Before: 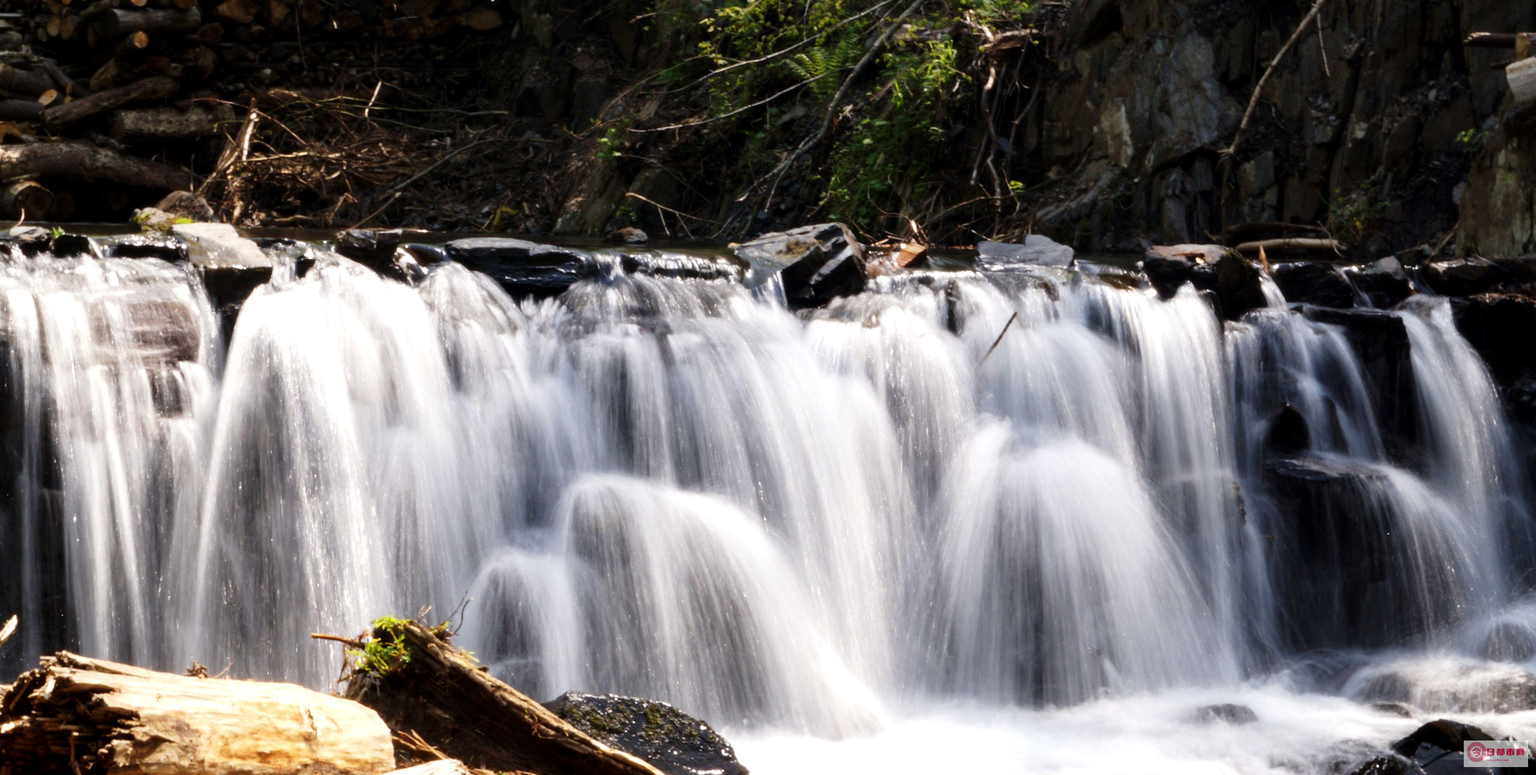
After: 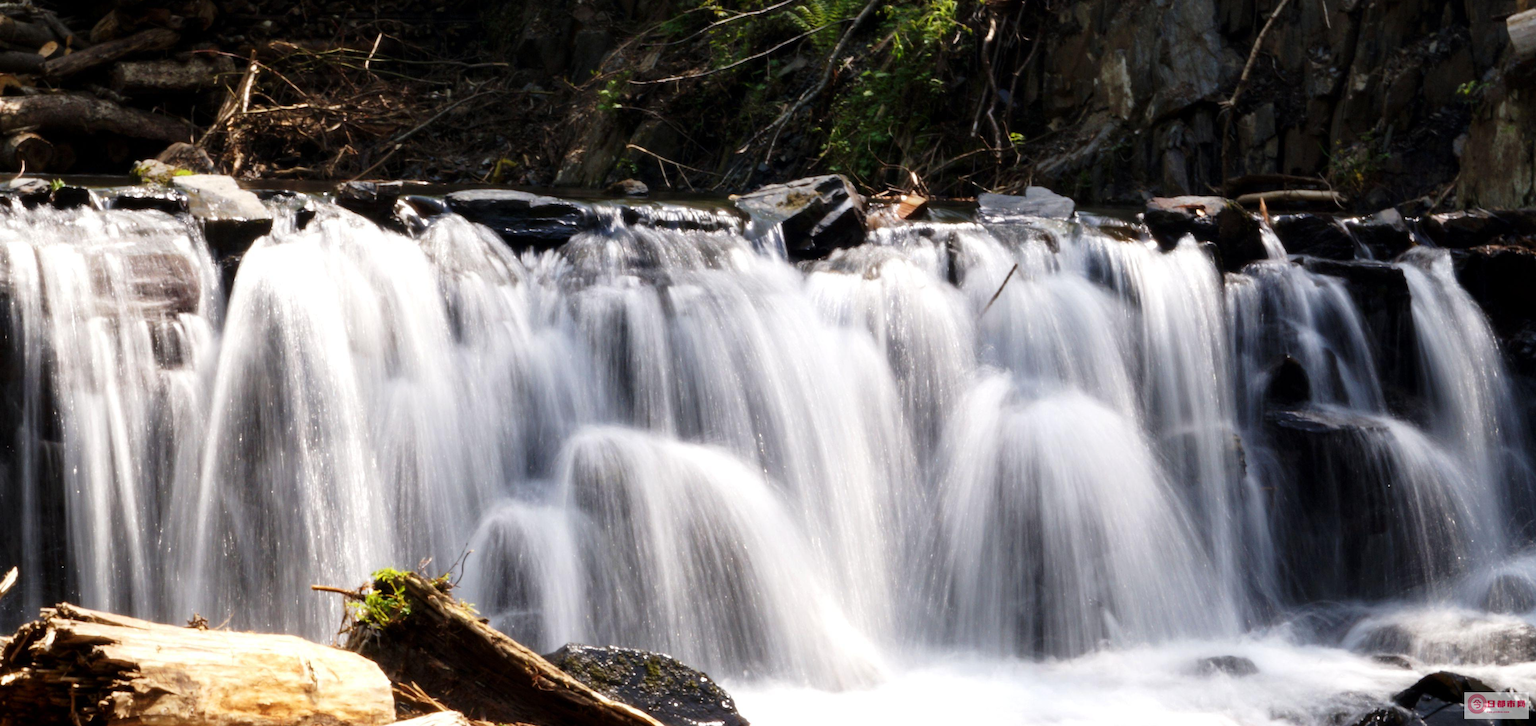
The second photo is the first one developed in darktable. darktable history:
crop and rotate: top 6.25%
